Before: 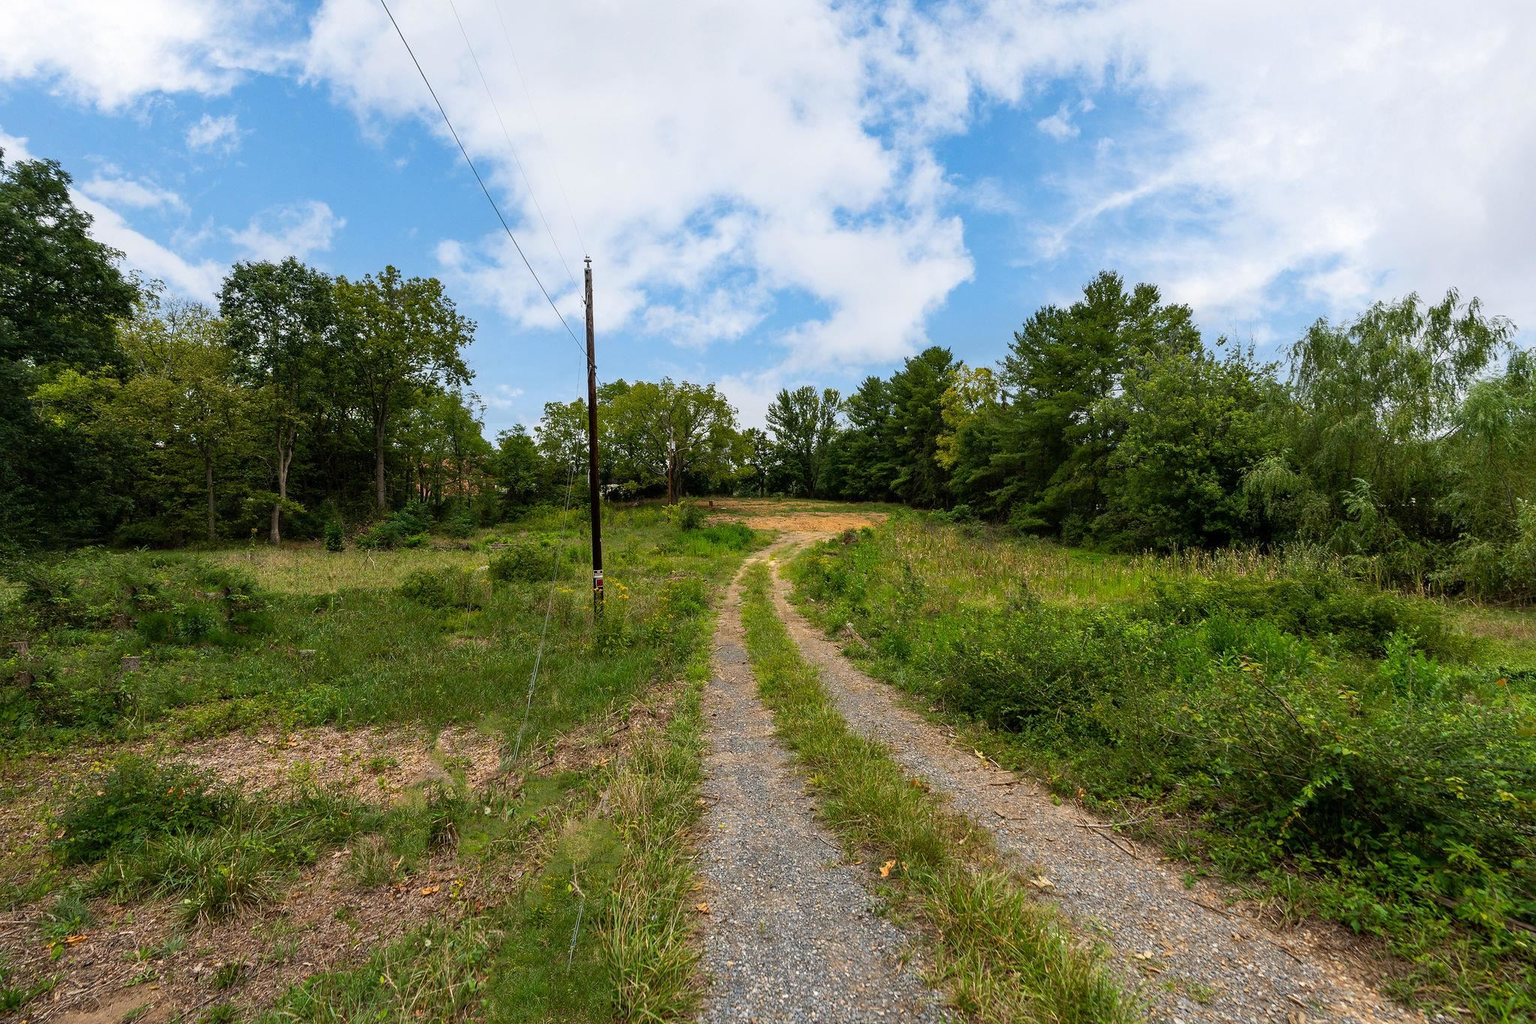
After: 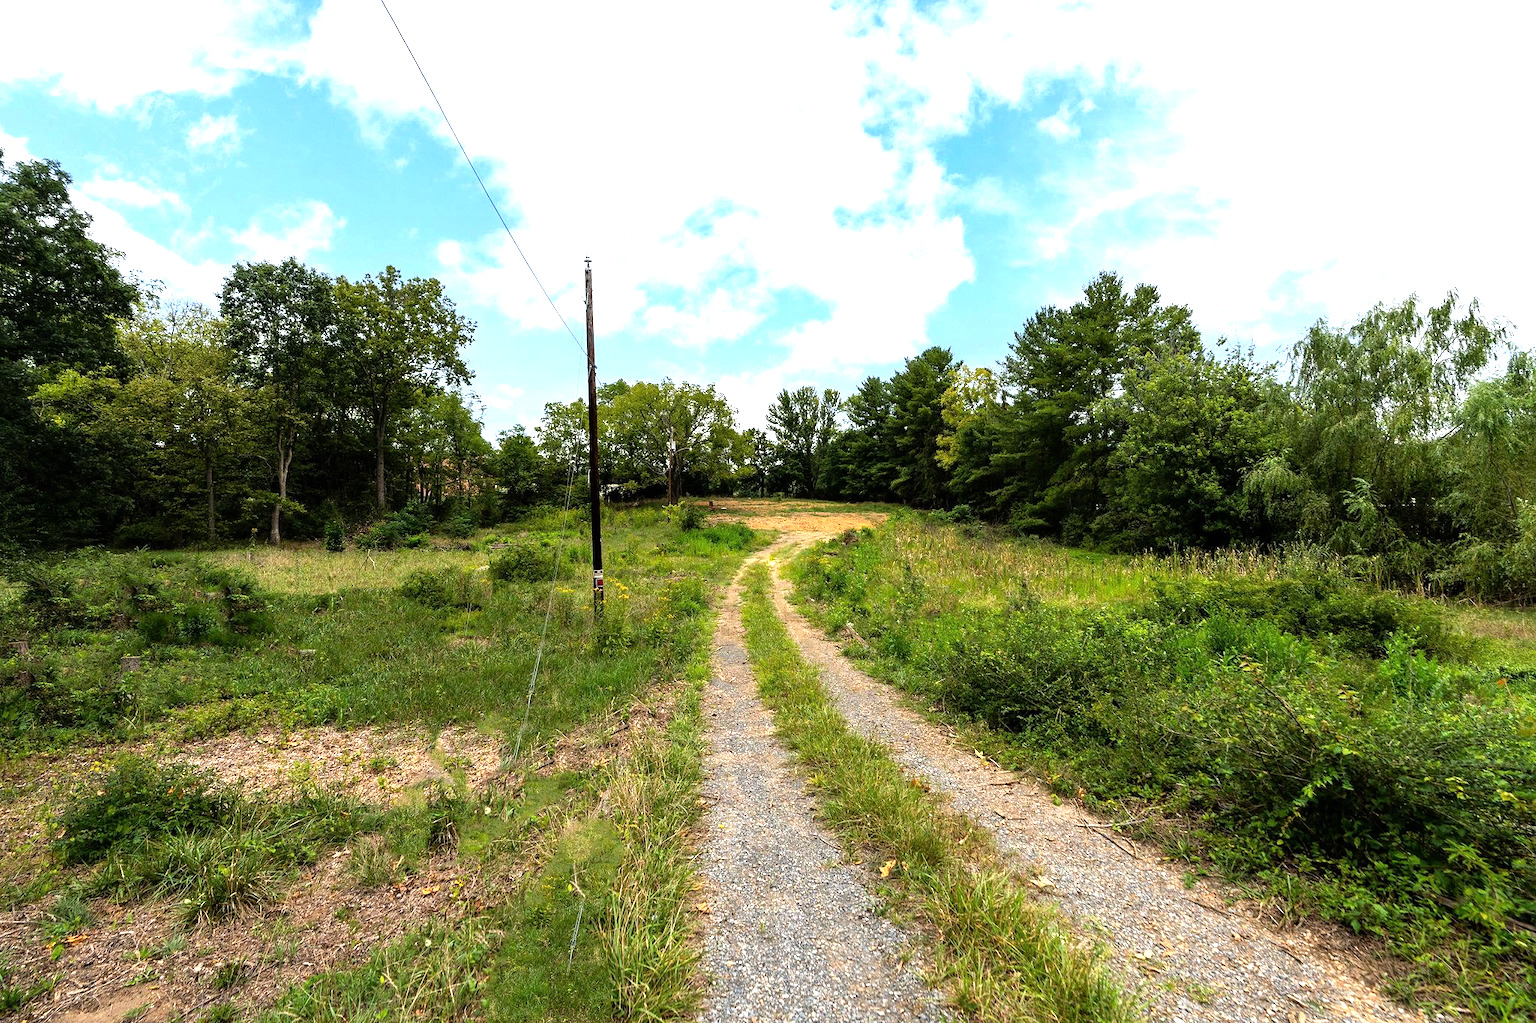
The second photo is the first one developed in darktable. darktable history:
levels: black 8.54%
tone equalizer: -8 EV -1.06 EV, -7 EV -0.989 EV, -6 EV -0.84 EV, -5 EV -0.578 EV, -3 EV 0.564 EV, -2 EV 0.842 EV, -1 EV 0.996 EV, +0 EV 1.07 EV
